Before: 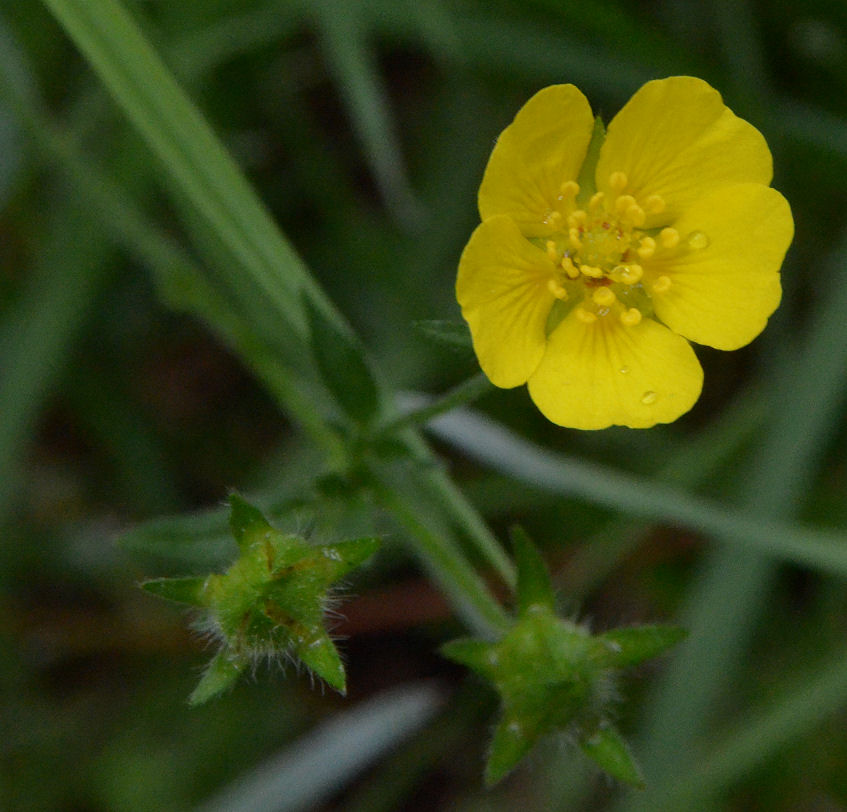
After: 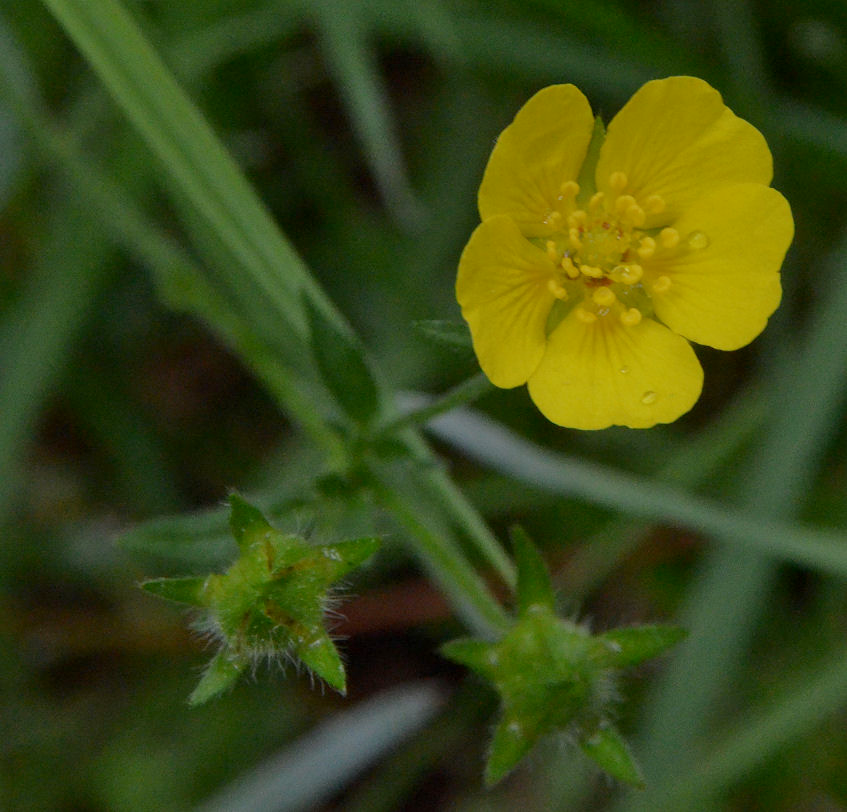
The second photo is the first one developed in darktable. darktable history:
exposure: black level correction 0.001, exposure 0.014 EV, compensate highlight preservation false
tone equalizer: -8 EV 0.25 EV, -7 EV 0.417 EV, -6 EV 0.417 EV, -5 EV 0.25 EV, -3 EV -0.25 EV, -2 EV -0.417 EV, -1 EV -0.417 EV, +0 EV -0.25 EV, edges refinement/feathering 500, mask exposure compensation -1.57 EV, preserve details guided filter
